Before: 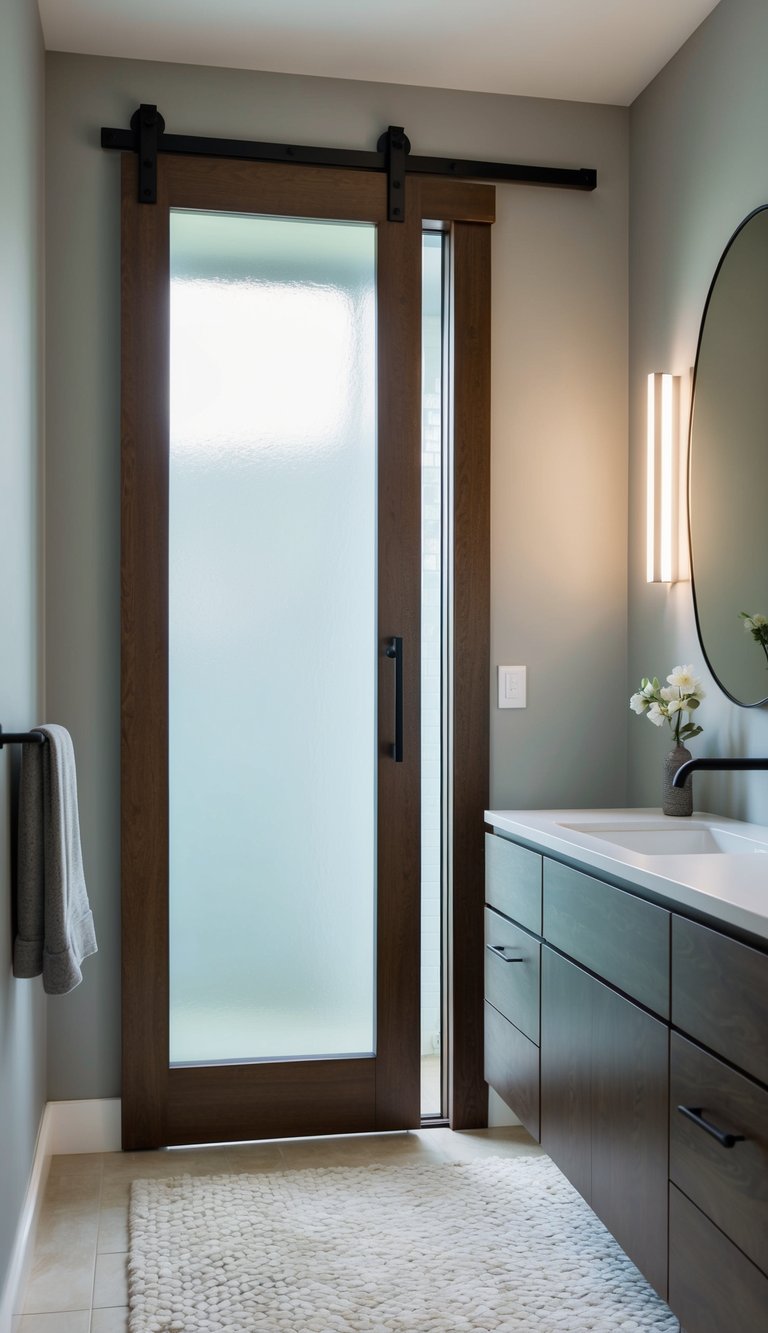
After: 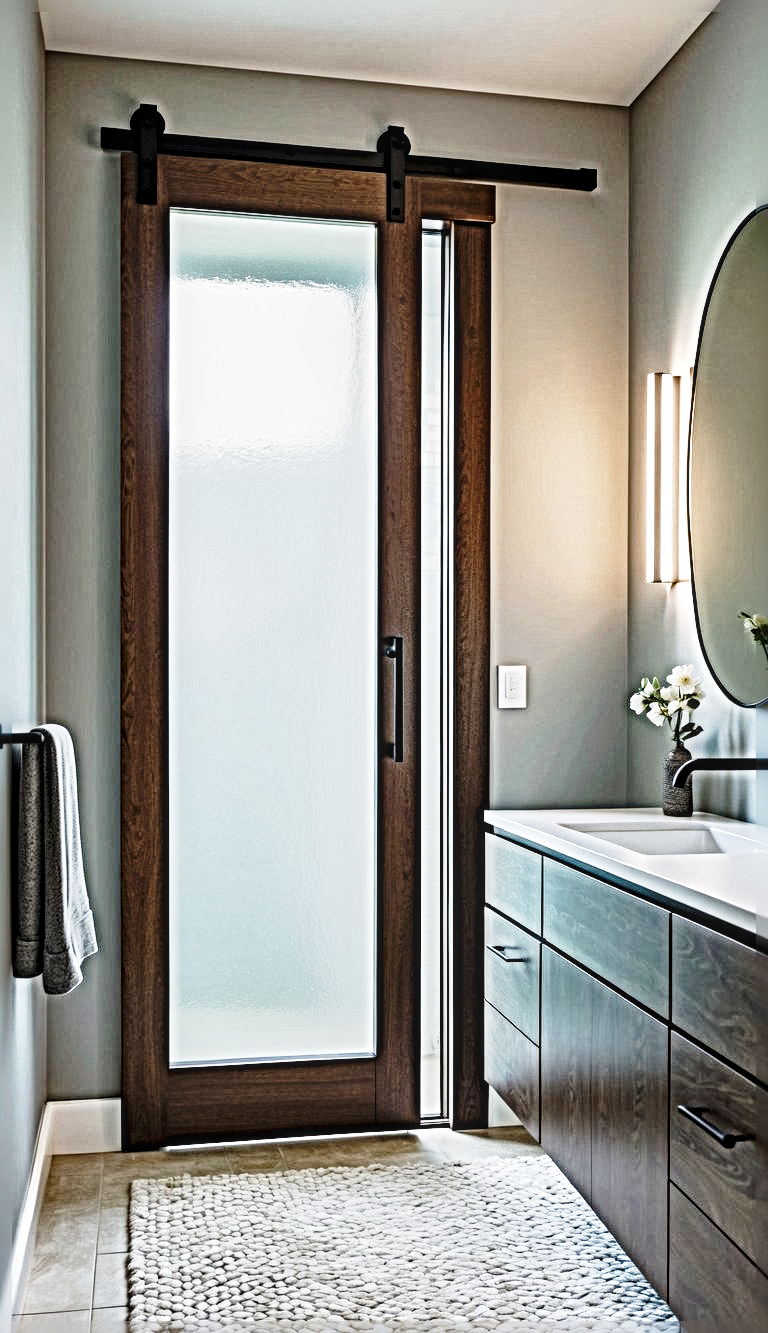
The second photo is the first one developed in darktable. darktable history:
local contrast: on, module defaults
shadows and highlights: low approximation 0.01, soften with gaussian
base curve: curves: ch0 [(0, 0) (0.028, 0.03) (0.121, 0.232) (0.46, 0.748) (0.859, 0.968) (1, 1)], preserve colors none
sharpen: radius 6.293, amount 1.816, threshold 0.019
